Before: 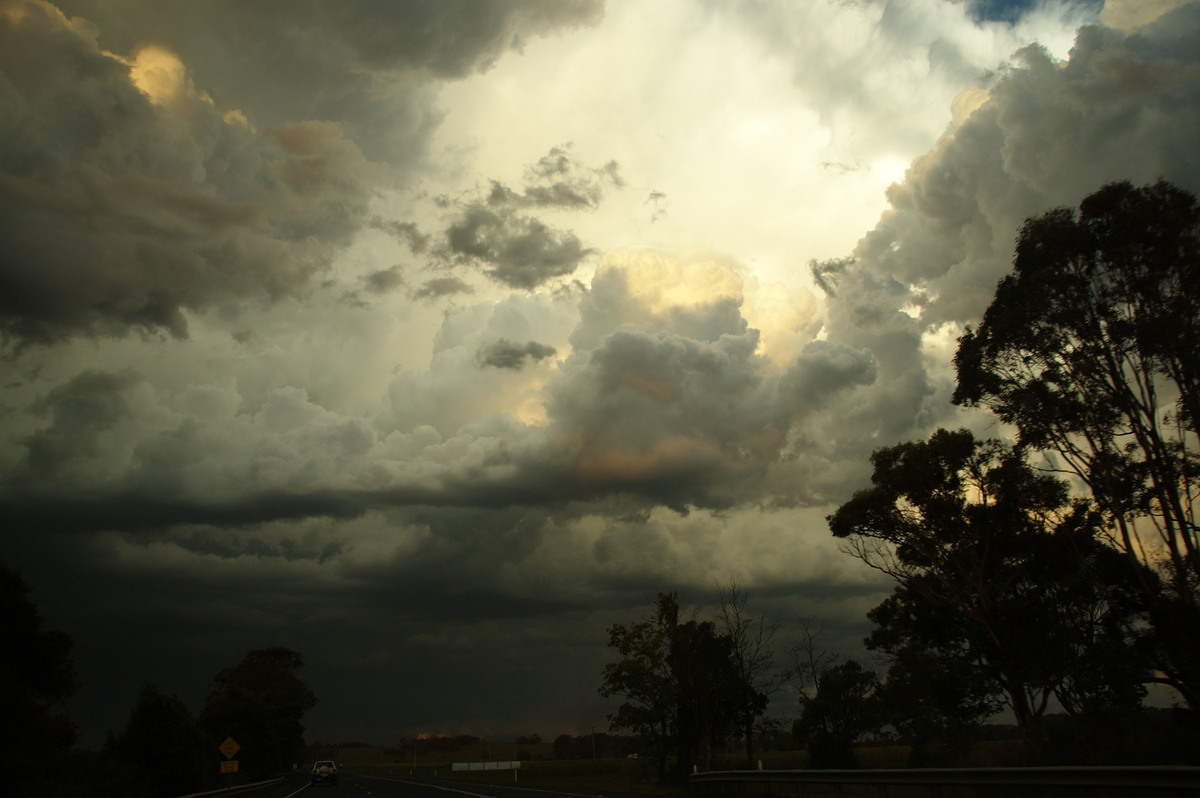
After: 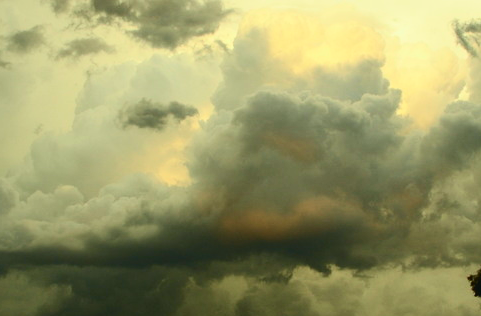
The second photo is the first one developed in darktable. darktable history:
tone curve: curves: ch0 [(0, 0.028) (0.037, 0.05) (0.123, 0.108) (0.19, 0.164) (0.269, 0.247) (0.475, 0.533) (0.595, 0.695) (0.718, 0.823) (0.855, 0.913) (1, 0.982)]; ch1 [(0, 0) (0.243, 0.245) (0.427, 0.41) (0.493, 0.481) (0.505, 0.502) (0.536, 0.545) (0.56, 0.582) (0.611, 0.644) (0.769, 0.807) (1, 1)]; ch2 [(0, 0) (0.249, 0.216) (0.349, 0.321) (0.424, 0.442) (0.476, 0.483) (0.498, 0.499) (0.517, 0.519) (0.532, 0.55) (0.569, 0.608) (0.614, 0.661) (0.706, 0.75) (0.808, 0.809) (0.991, 0.968)], color space Lab, independent channels, preserve colors none
crop: left 29.874%, top 30.18%, right 30.037%, bottom 30.141%
